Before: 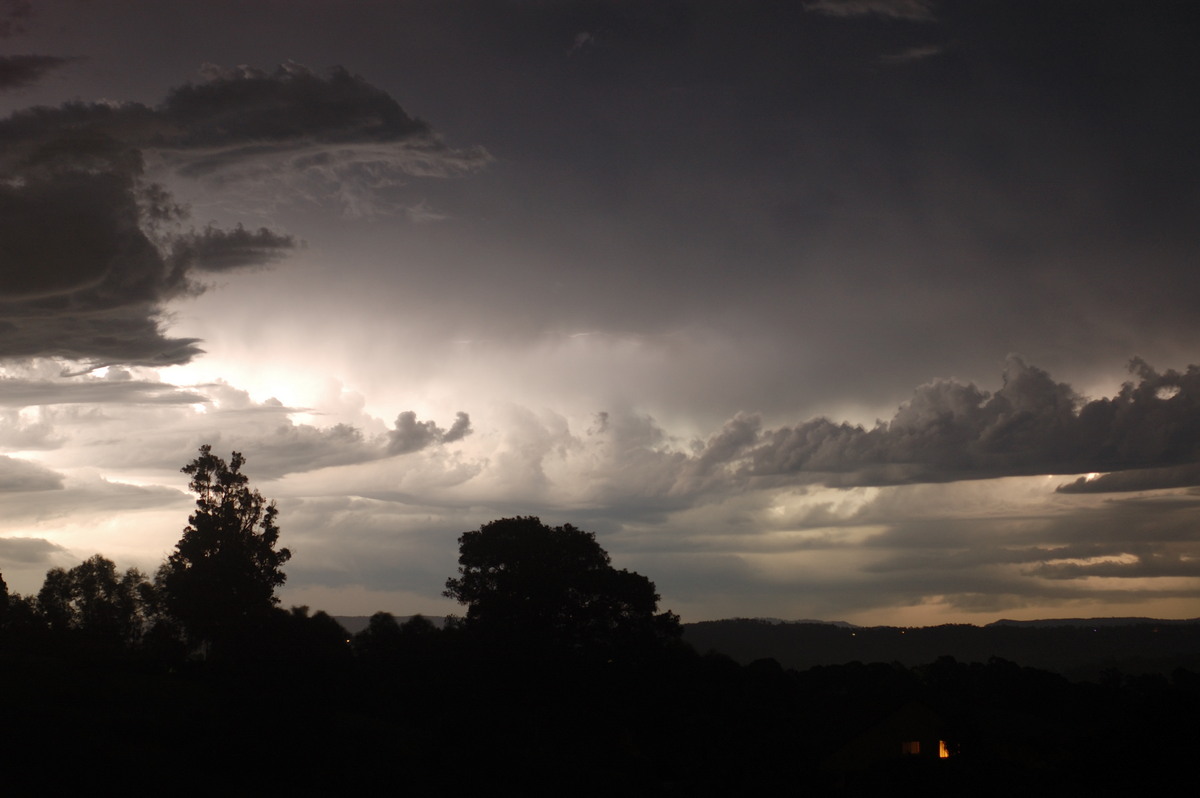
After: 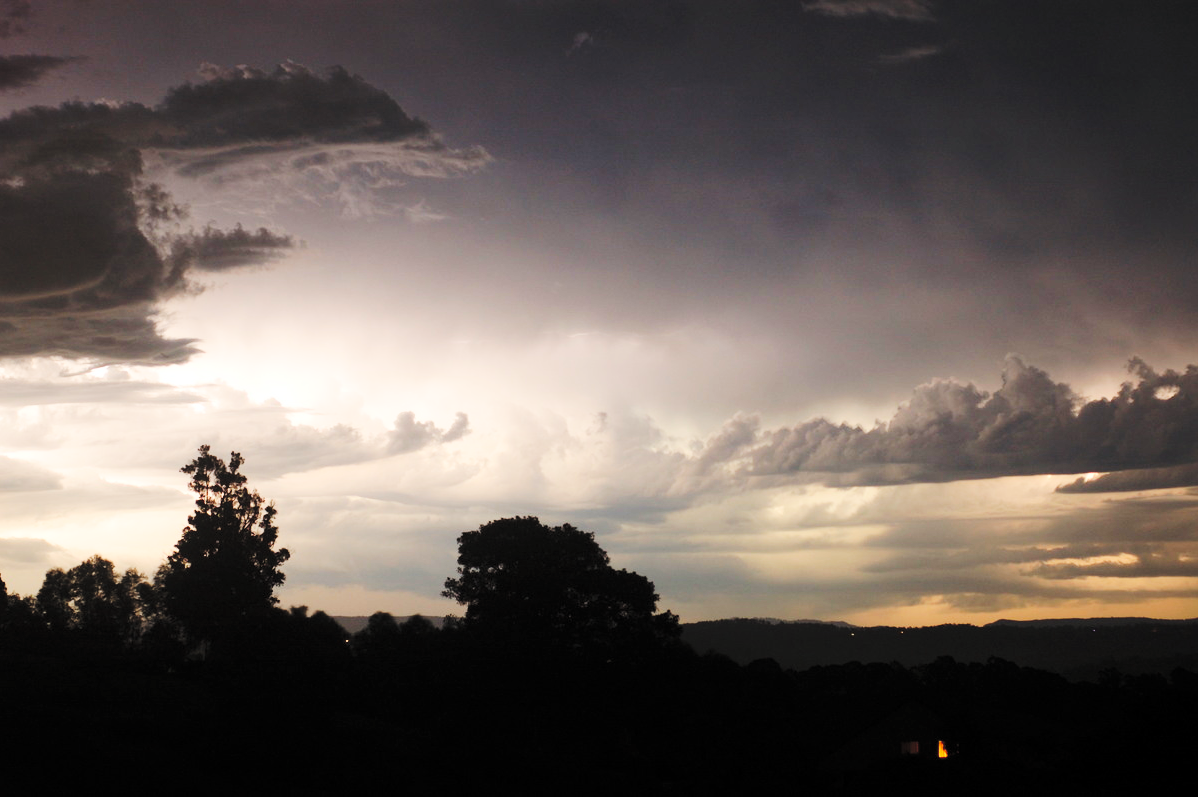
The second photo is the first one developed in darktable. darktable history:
contrast brightness saturation: contrast 0.101, brightness 0.299, saturation 0.149
base curve: curves: ch0 [(0, 0) (0.036, 0.025) (0.121, 0.166) (0.206, 0.329) (0.605, 0.79) (1, 1)], preserve colors none
crop and rotate: left 0.103%, bottom 0.014%
